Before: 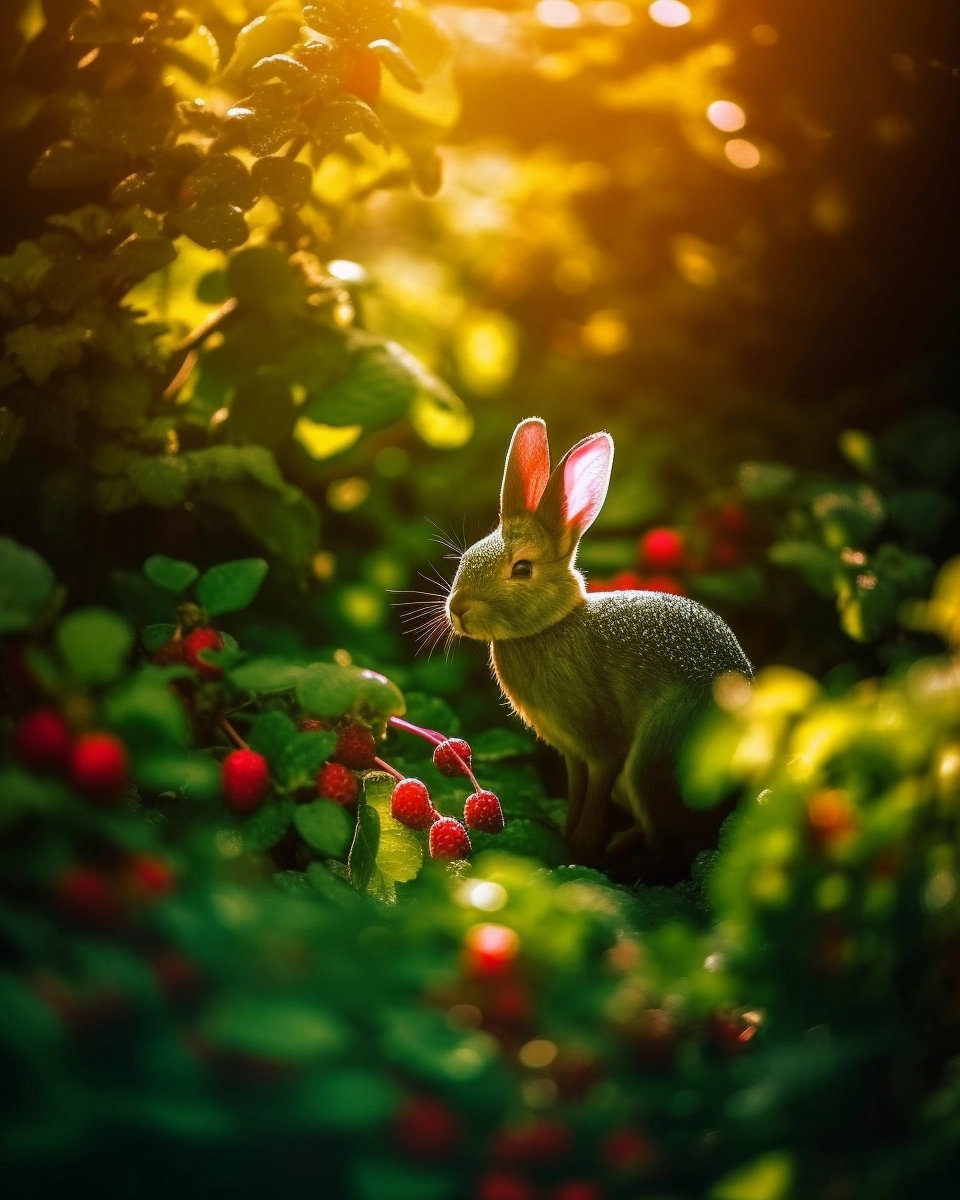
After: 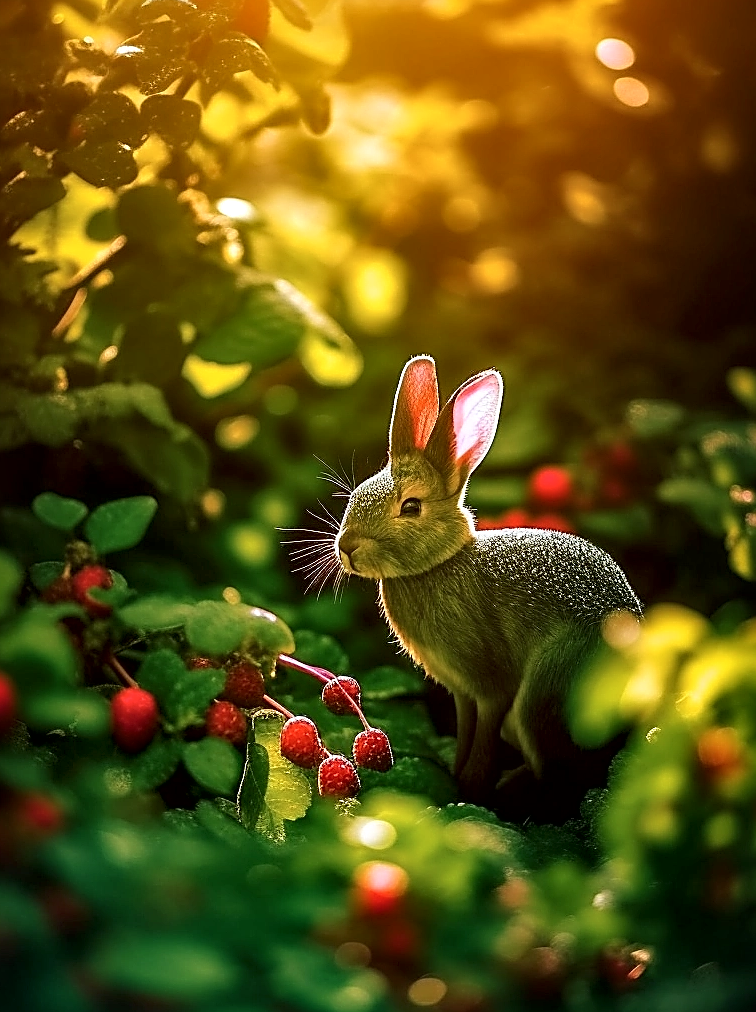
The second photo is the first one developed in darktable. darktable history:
sharpen: radius 1.669, amount 1.277
crop: left 11.63%, top 5.185%, right 9.598%, bottom 10.461%
local contrast: mode bilateral grid, contrast 25, coarseness 61, detail 151%, midtone range 0.2
